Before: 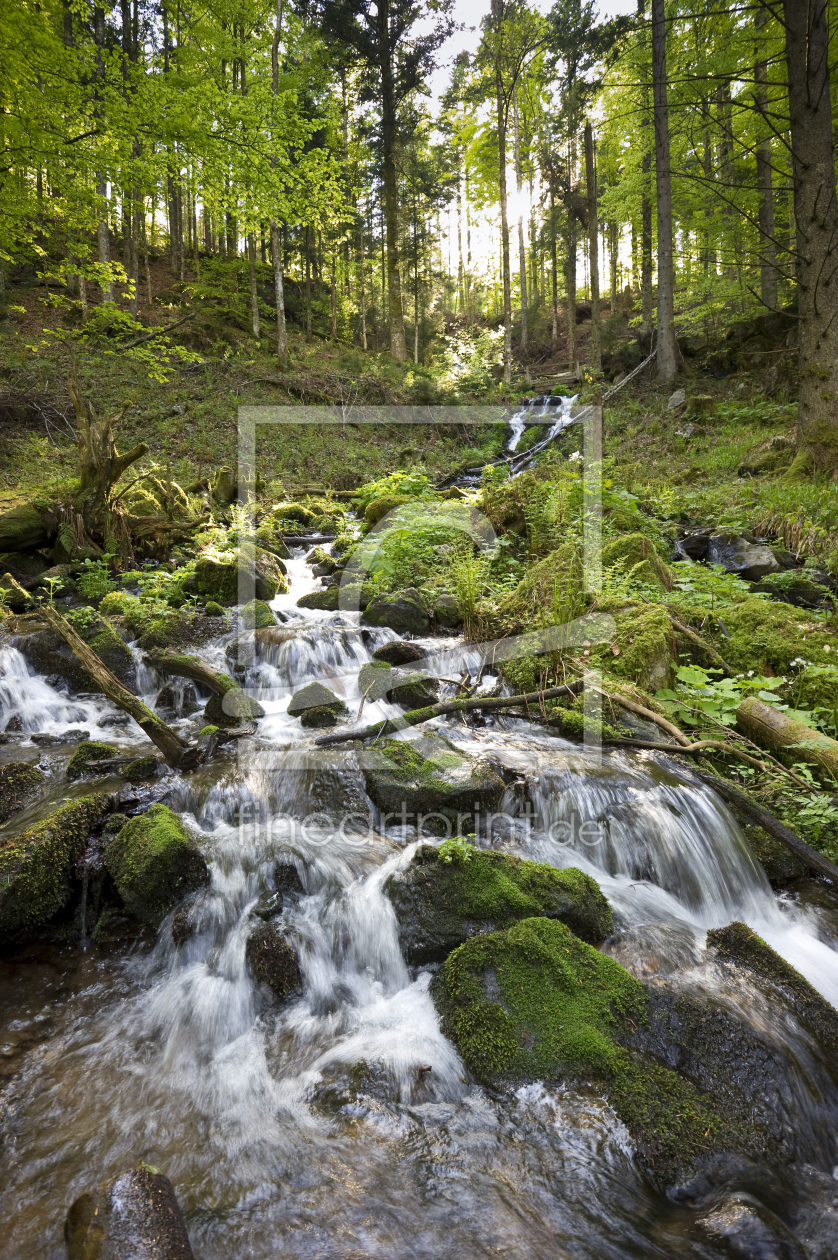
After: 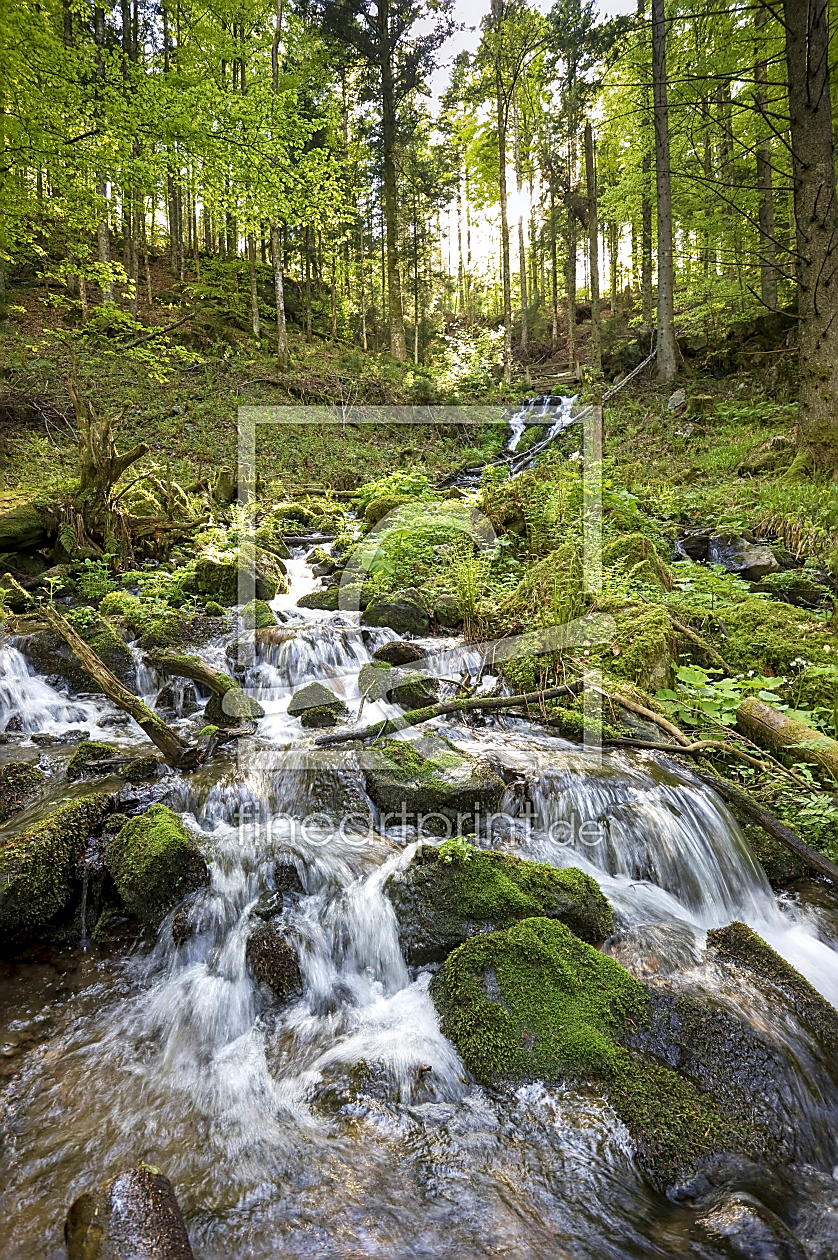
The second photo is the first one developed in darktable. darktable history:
sharpen: radius 1.39, amount 1.263, threshold 0.828
local contrast: detail 130%
velvia: on, module defaults
levels: levels [0, 0.478, 1]
